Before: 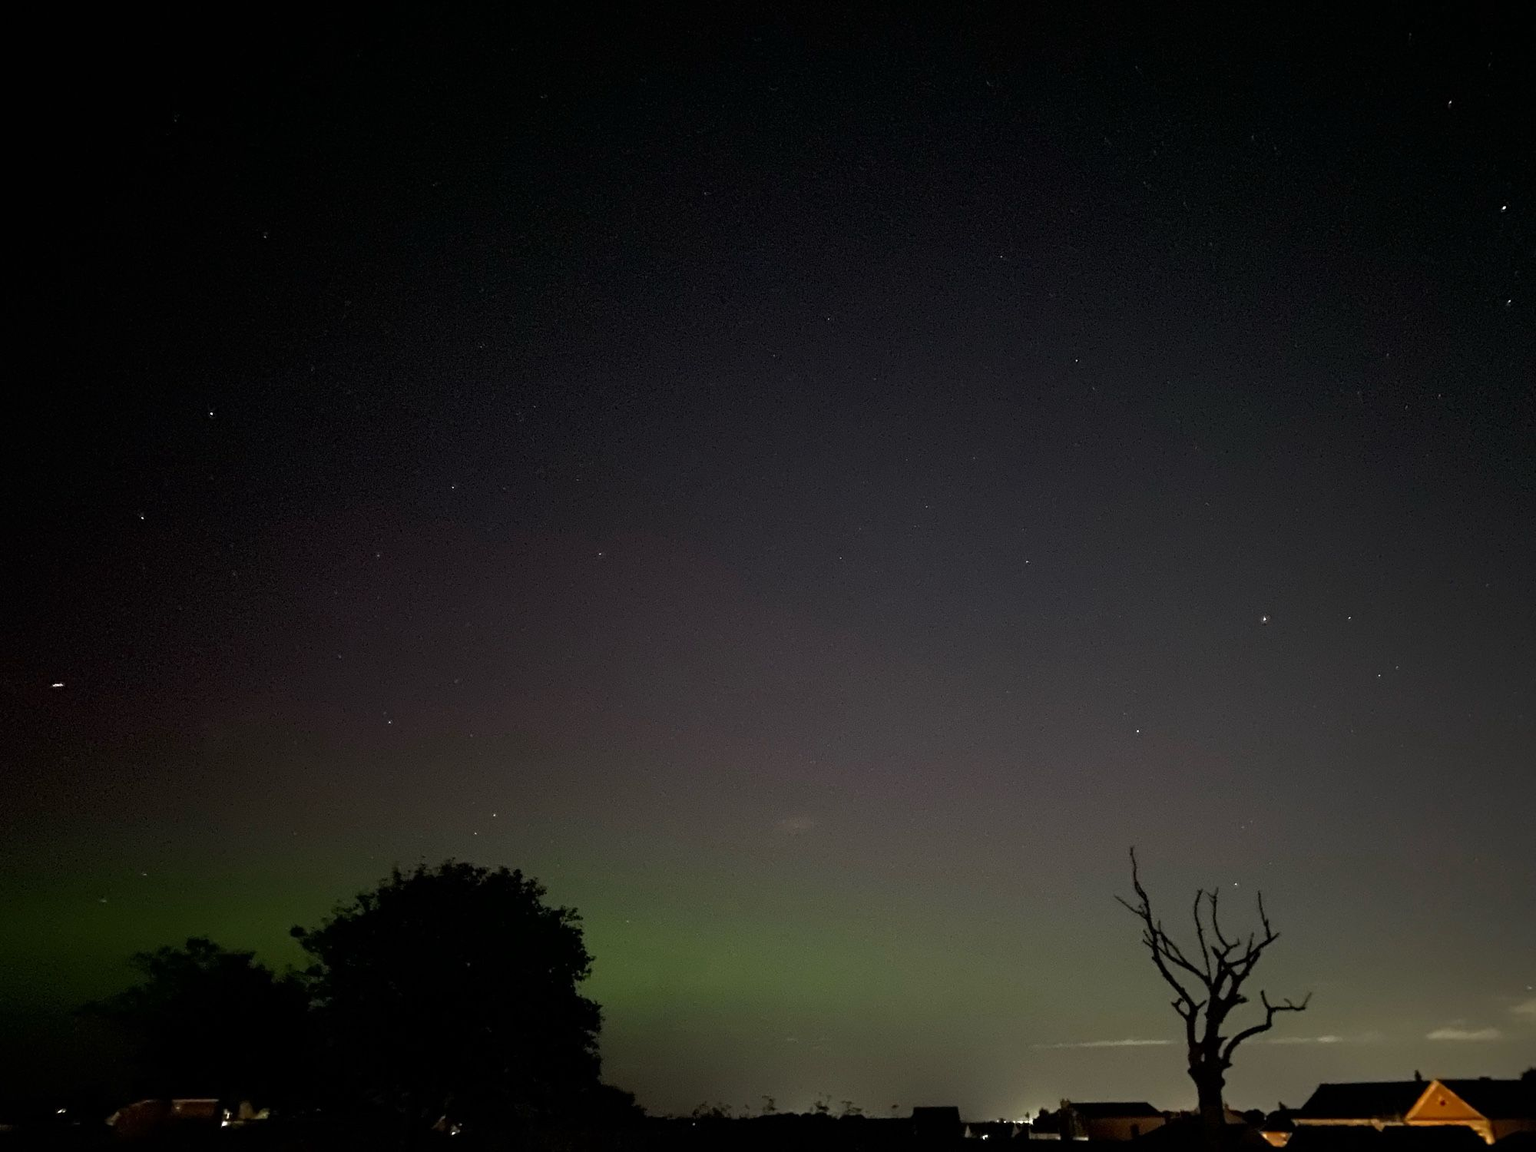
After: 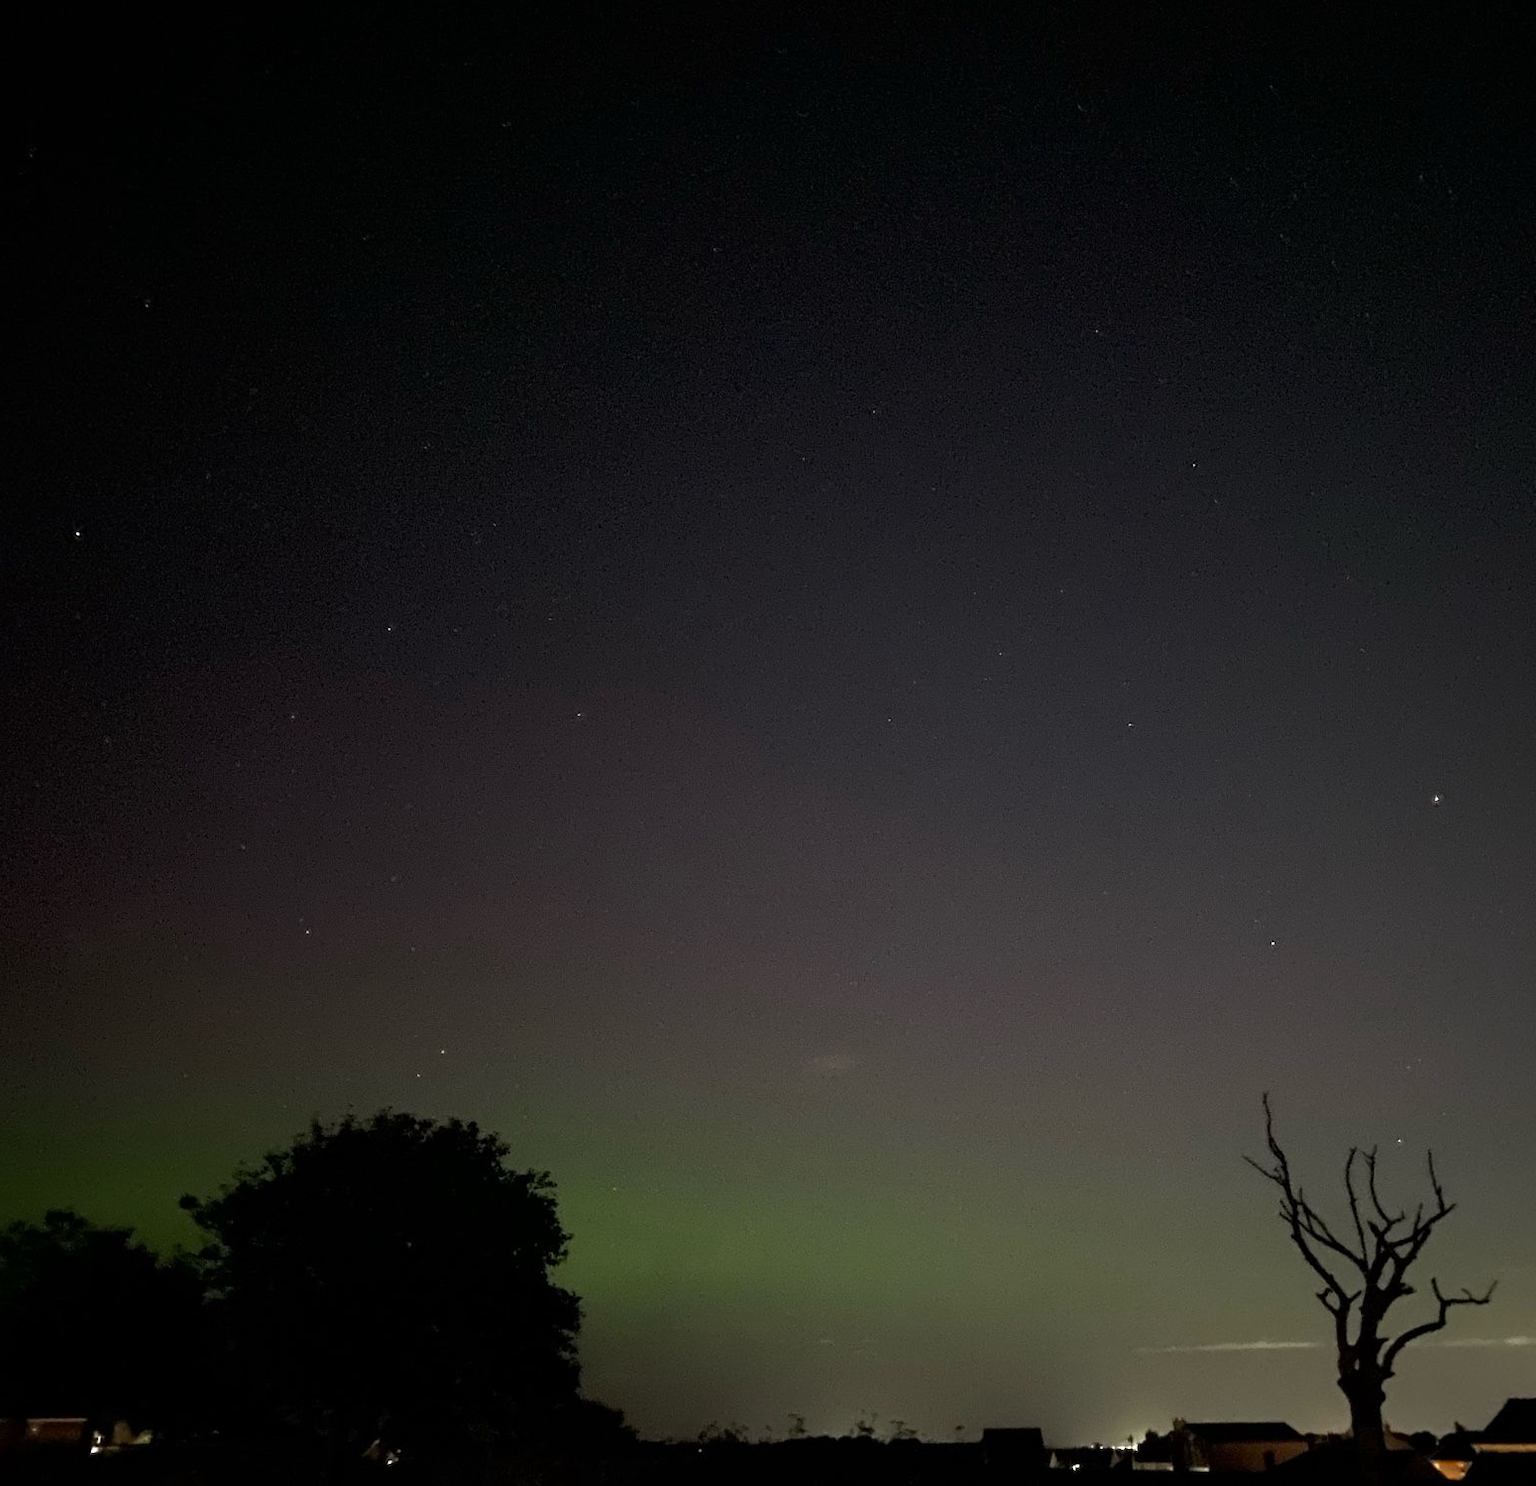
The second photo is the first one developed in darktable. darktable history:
crop: left 9.889%, right 12.599%
